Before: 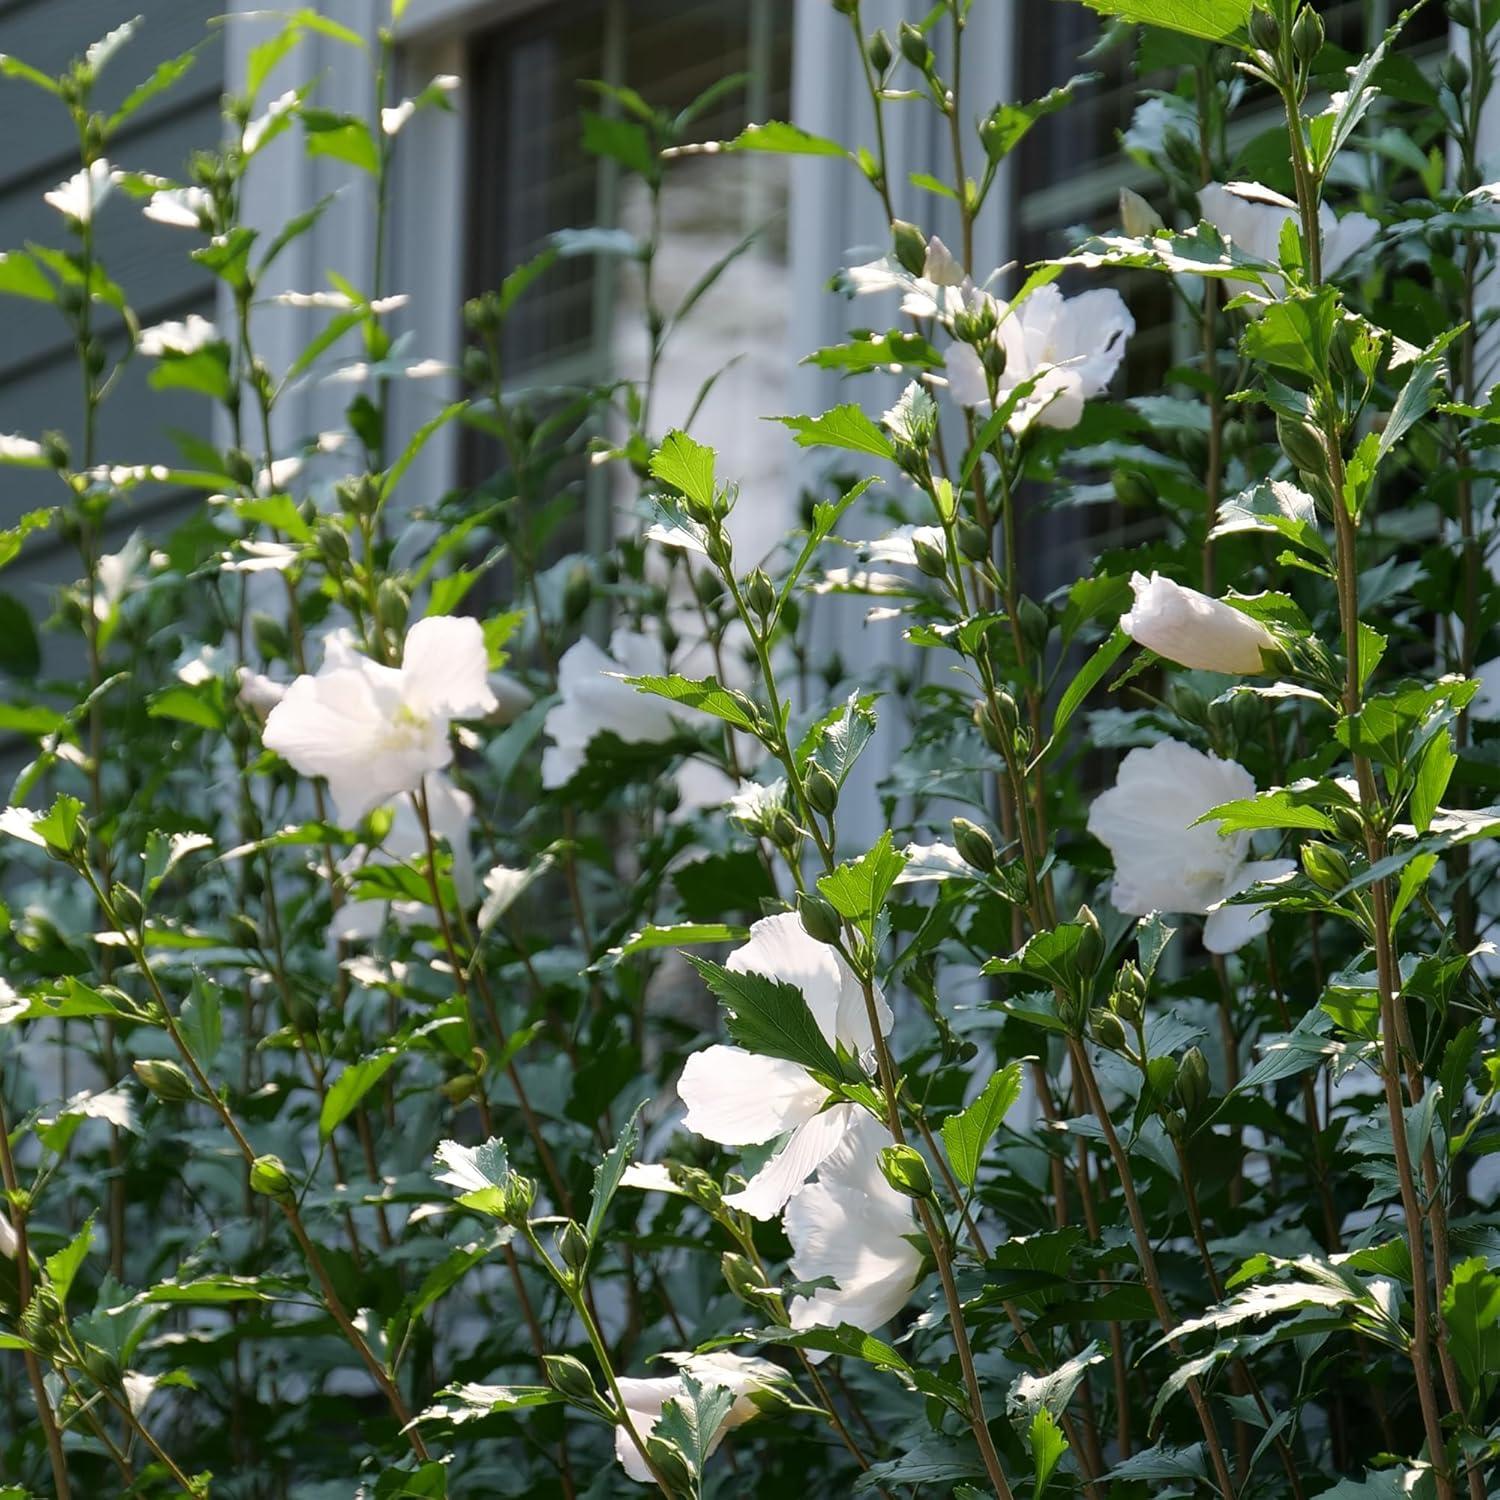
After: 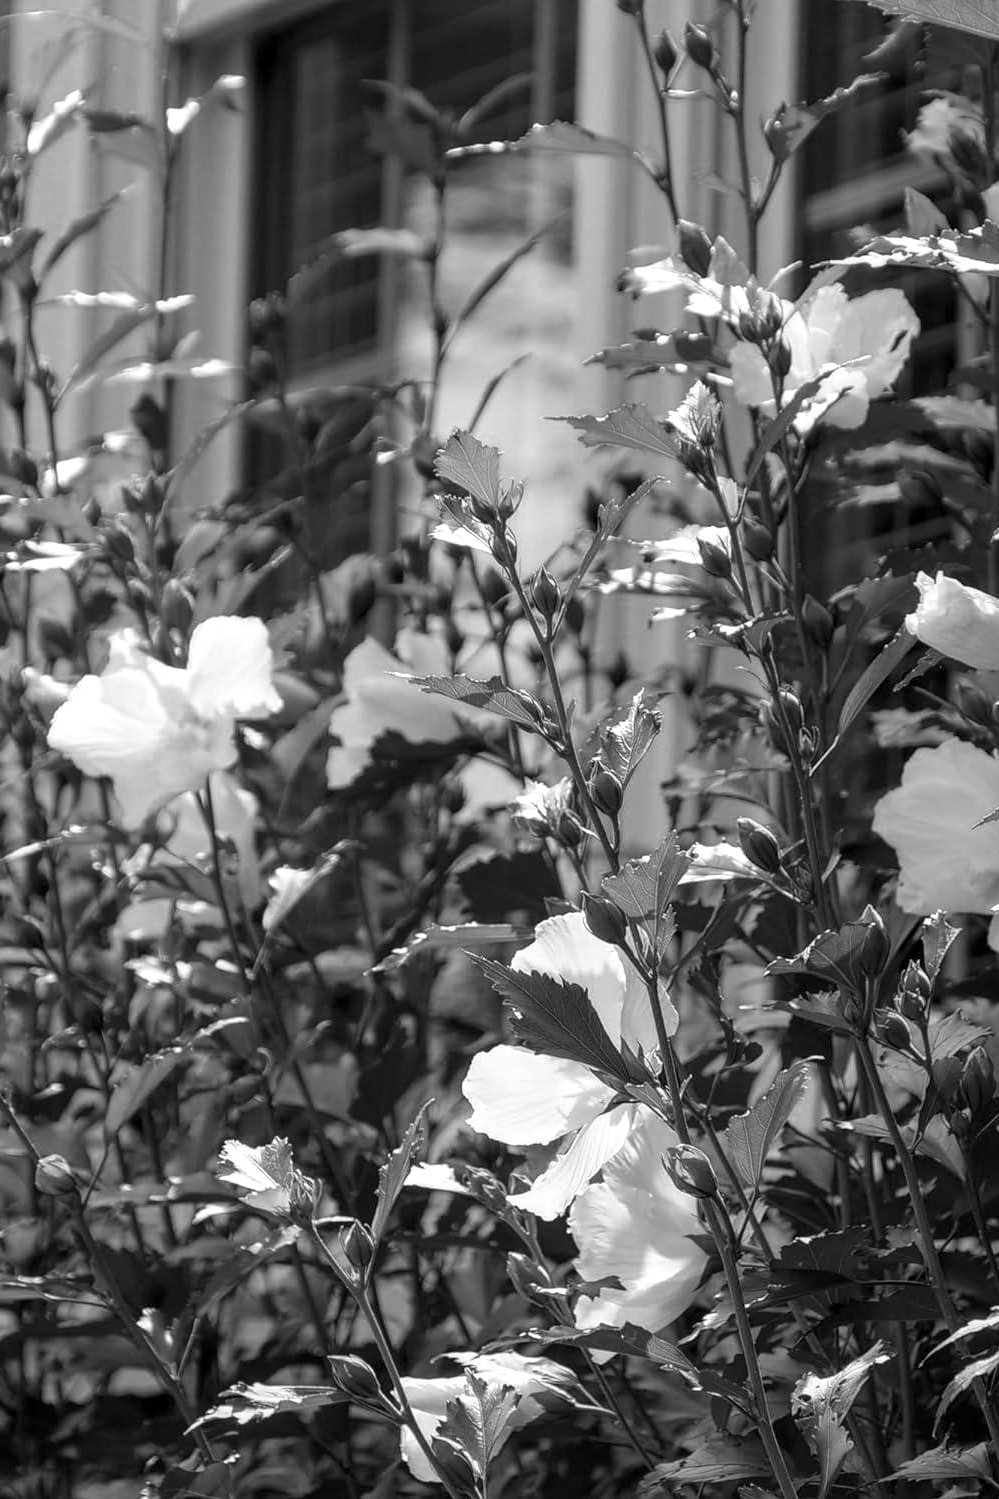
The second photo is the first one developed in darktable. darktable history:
local contrast: detail 130%
crop and rotate: left 14.385%, right 18.948%
color calibration: output gray [0.25, 0.35, 0.4, 0], x 0.383, y 0.372, temperature 3905.17 K
